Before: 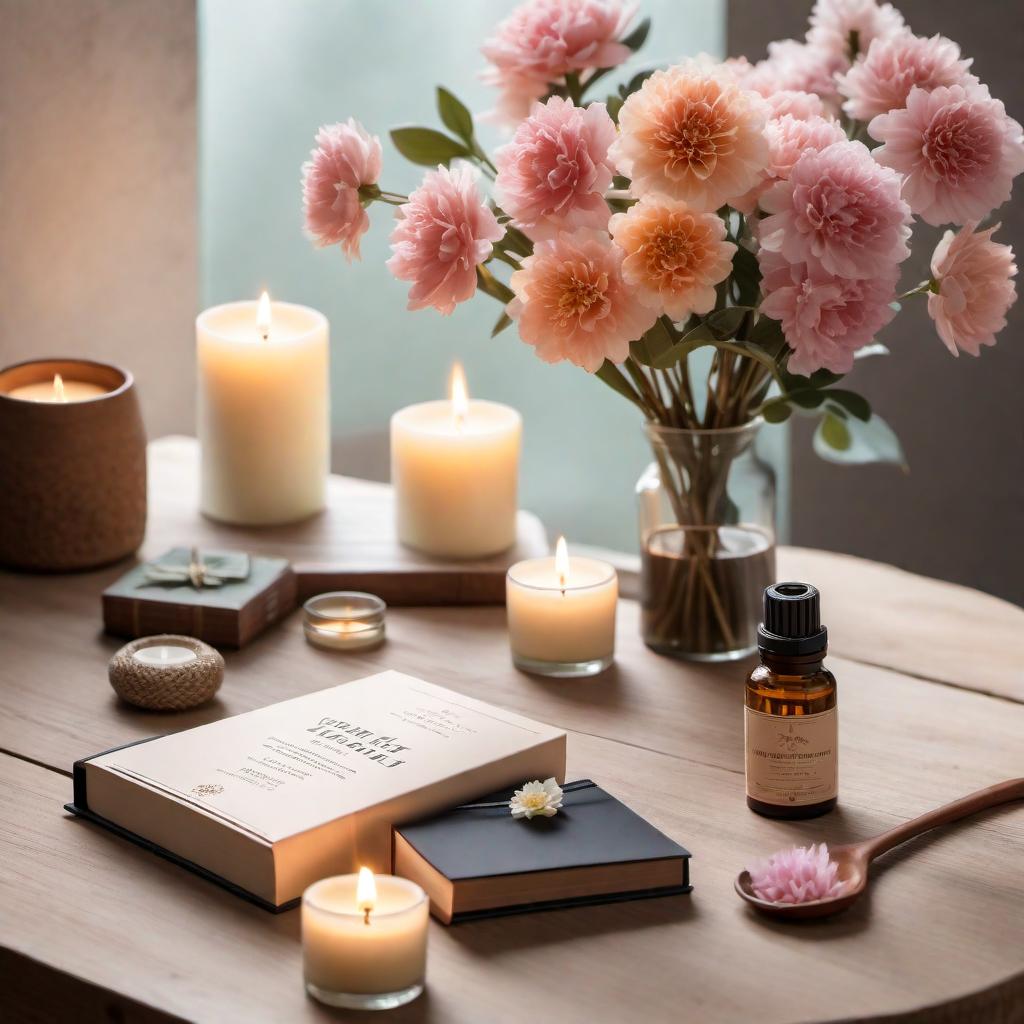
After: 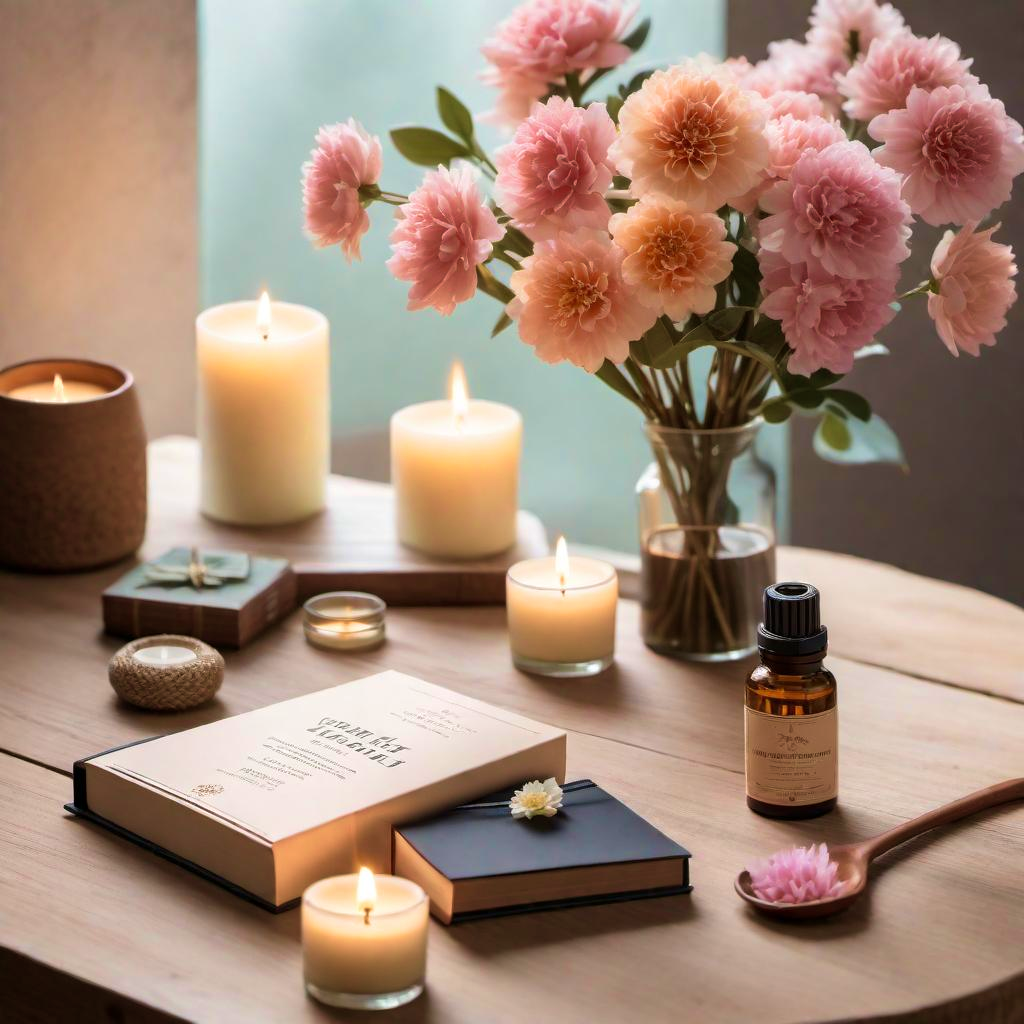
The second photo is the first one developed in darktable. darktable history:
velvia: strength 44.68%
